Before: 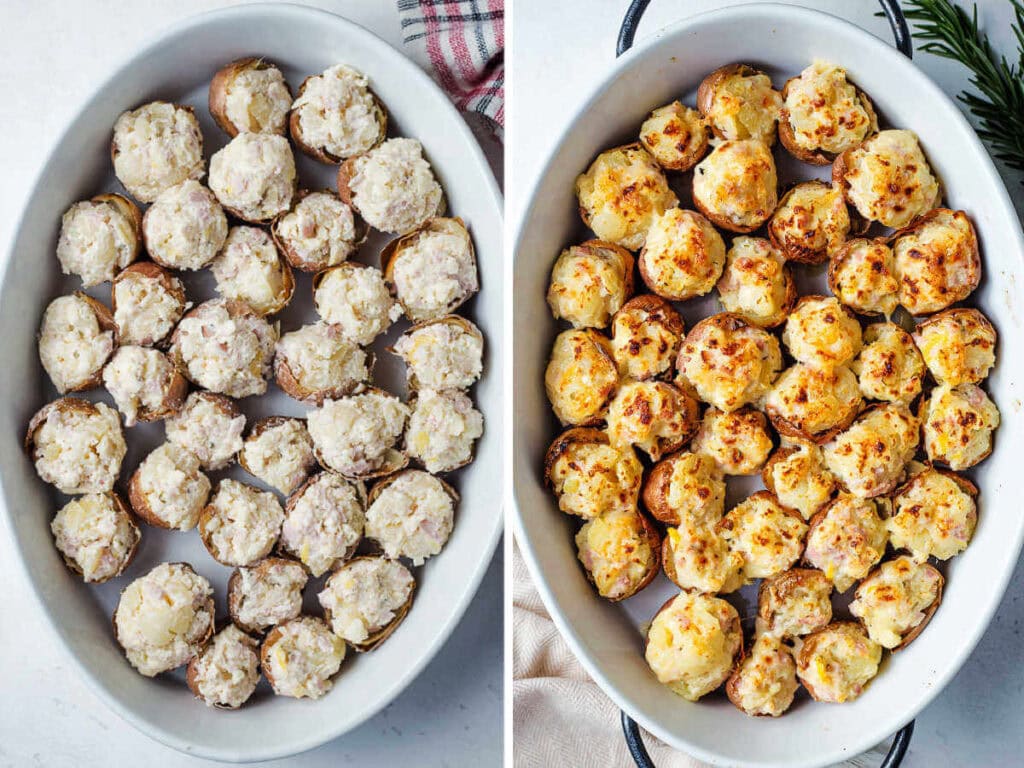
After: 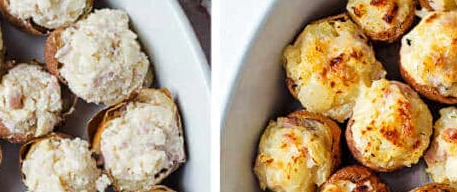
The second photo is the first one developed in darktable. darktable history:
crop: left 28.64%, top 16.832%, right 26.637%, bottom 58.055%
sharpen: amount 0.2
